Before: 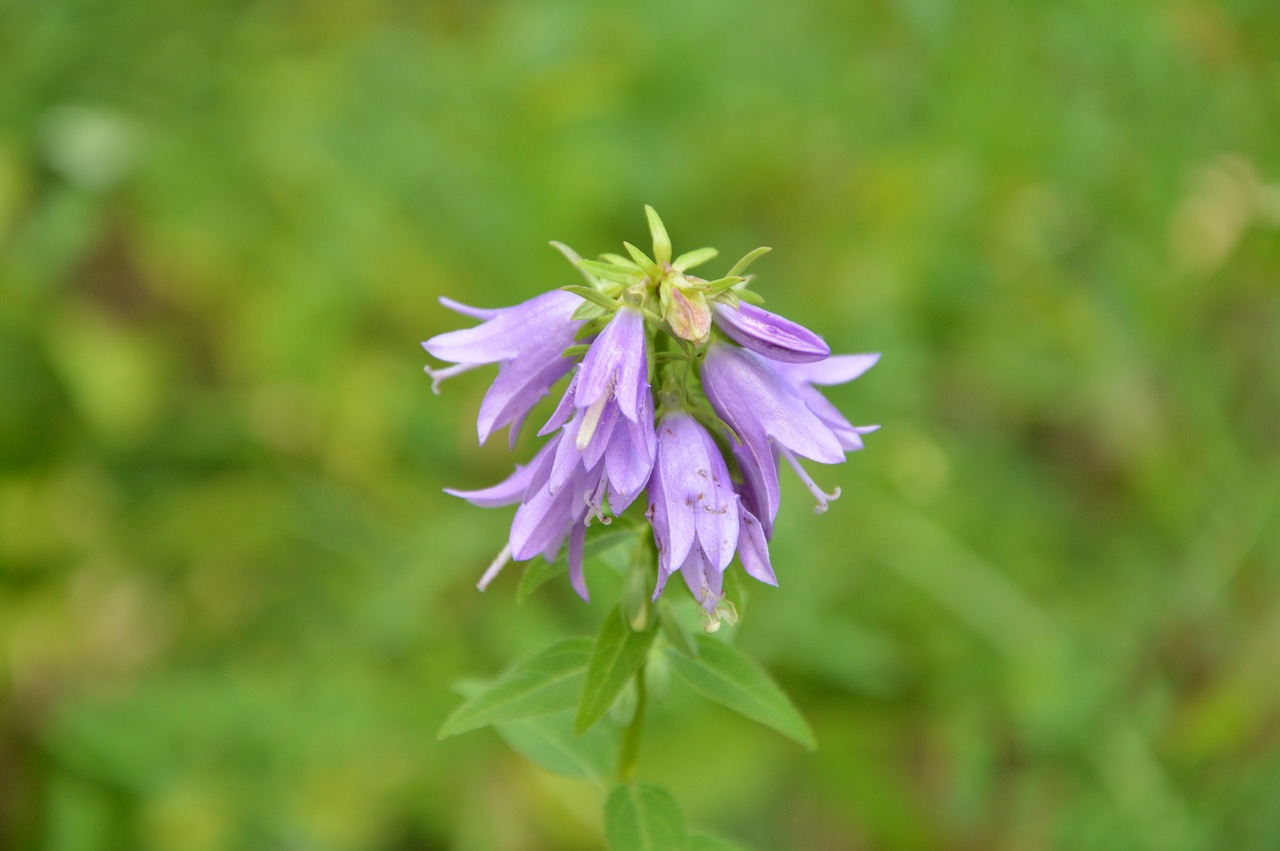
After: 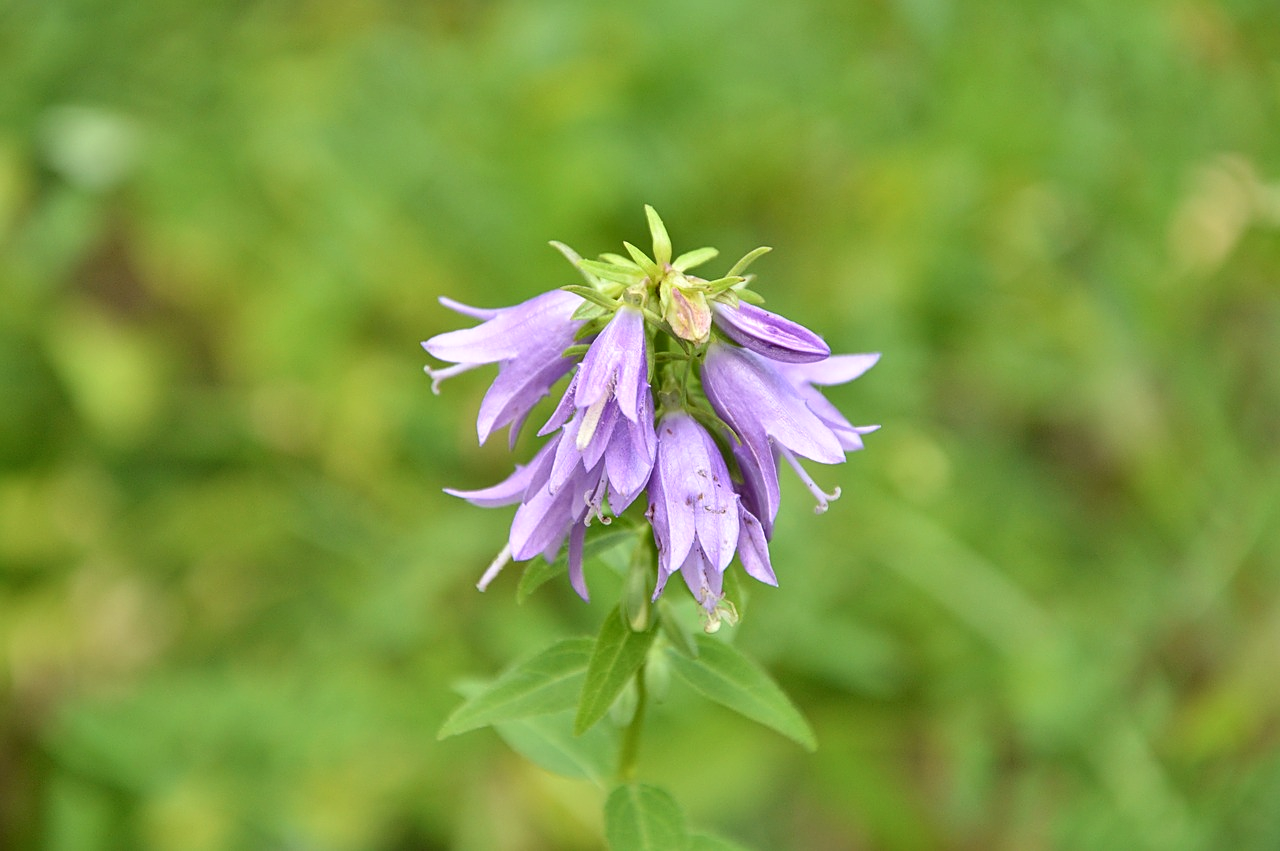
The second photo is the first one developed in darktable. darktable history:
sharpen: on, module defaults
contrast brightness saturation: contrast 0.149, brightness 0.05
shadows and highlights: radius 171.38, shadows 26.74, white point adjustment 3.1, highlights -68.08, soften with gaussian
